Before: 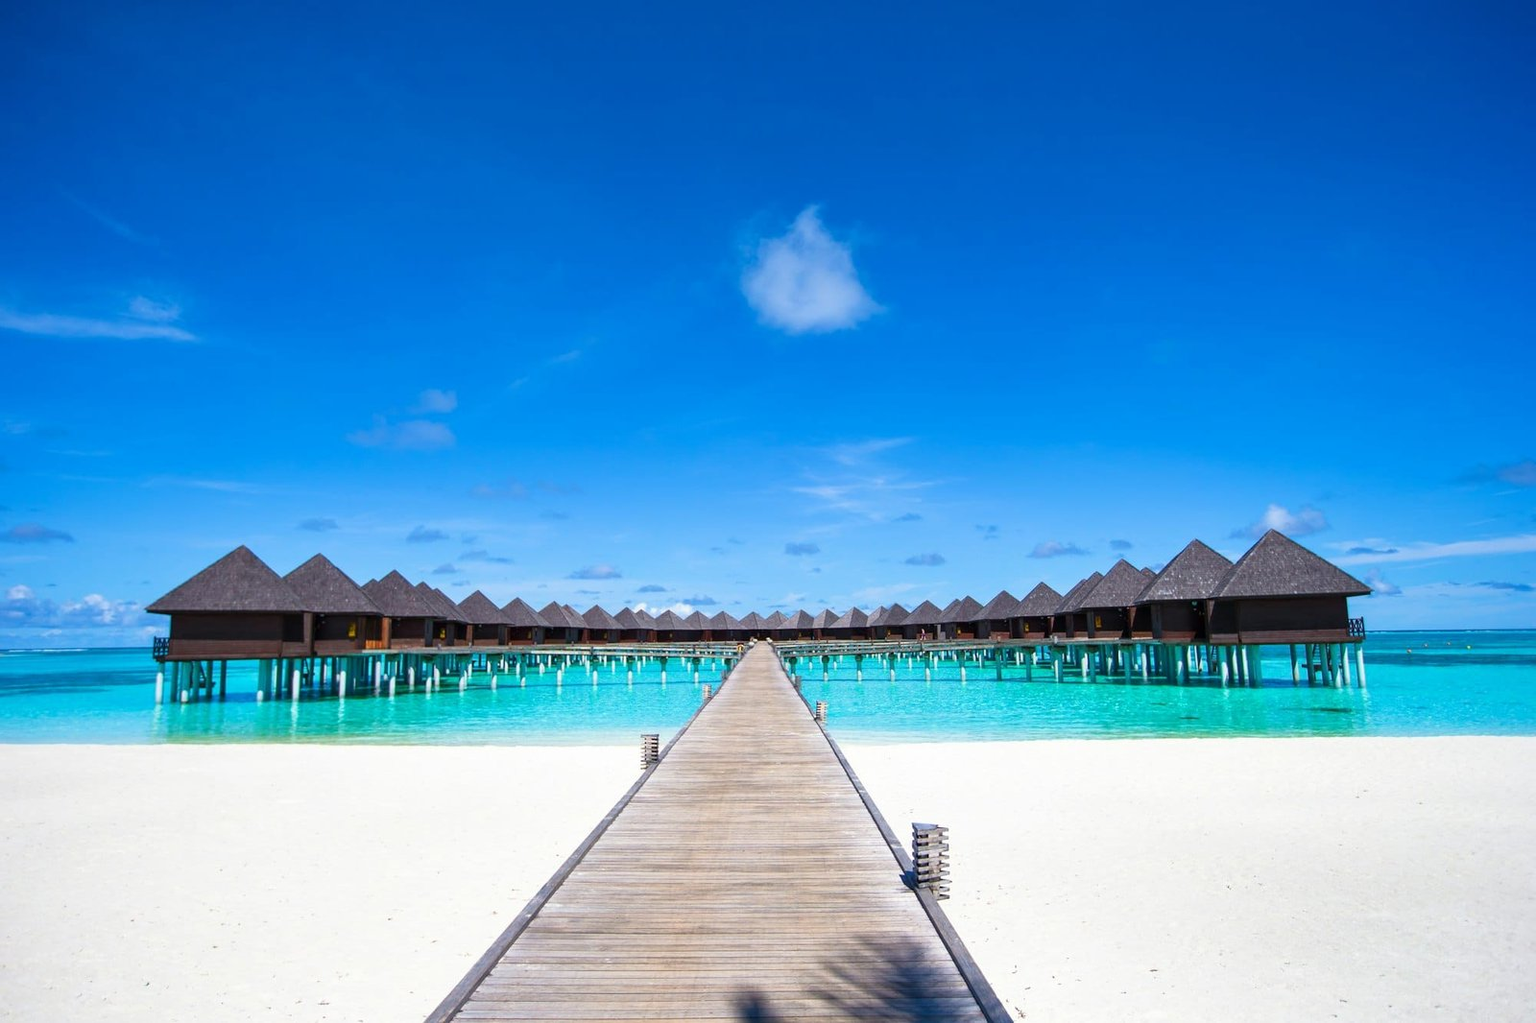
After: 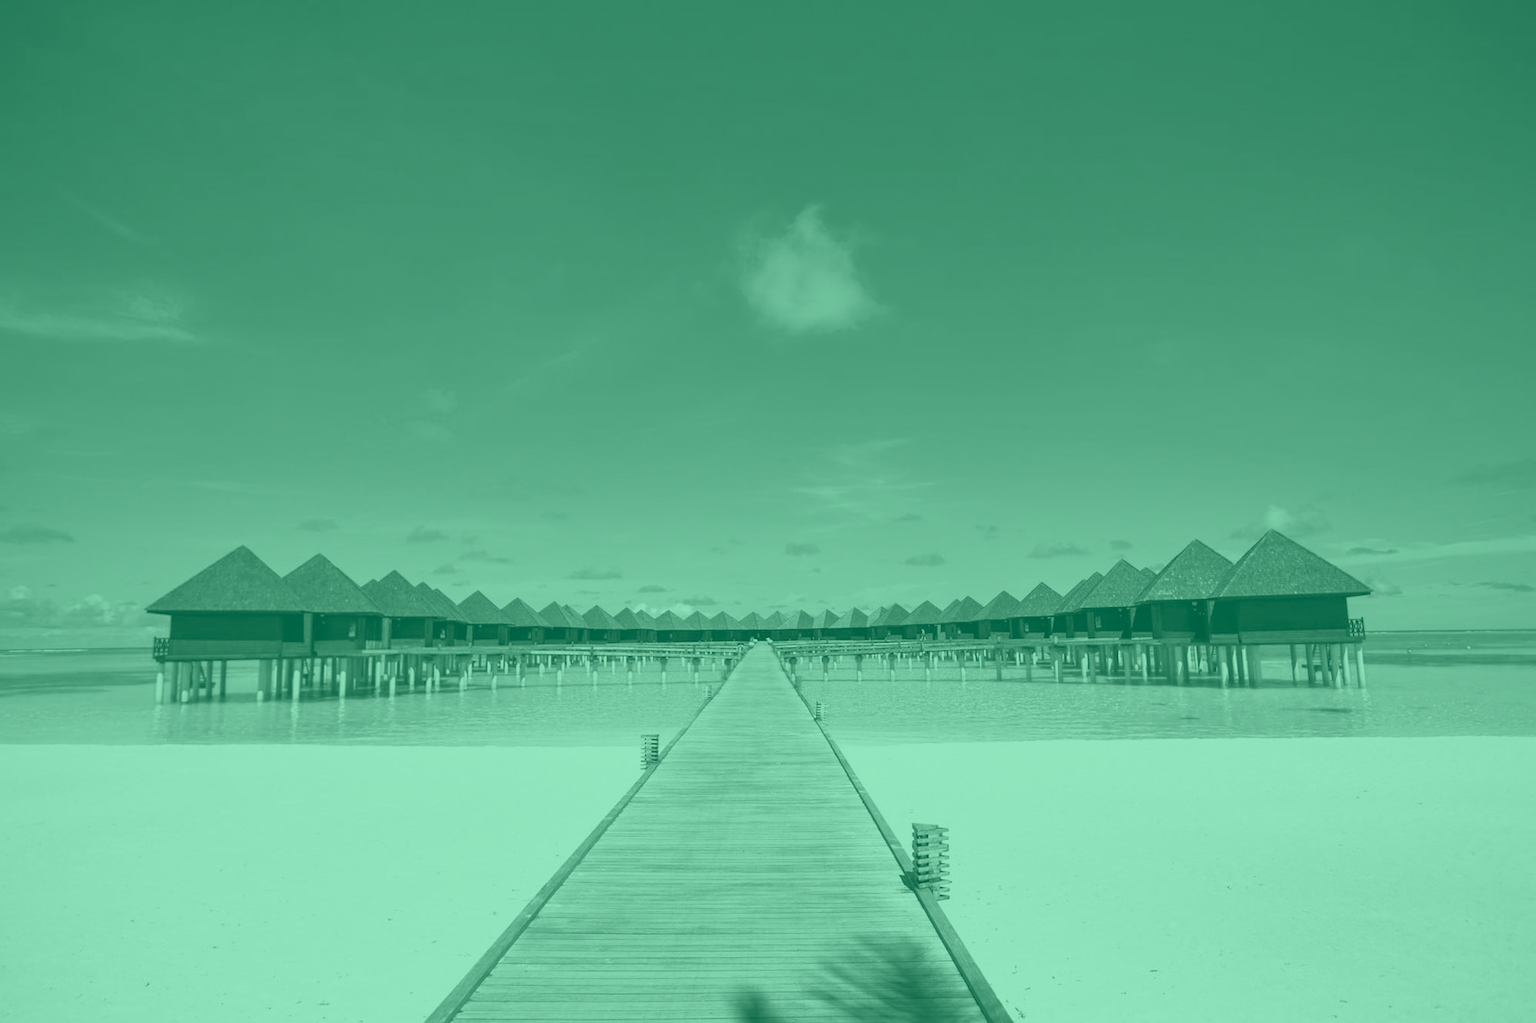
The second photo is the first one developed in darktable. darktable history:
color balance rgb: linear chroma grading › global chroma 15%, perceptual saturation grading › global saturation 30%
colorize: hue 147.6°, saturation 65%, lightness 21.64%
